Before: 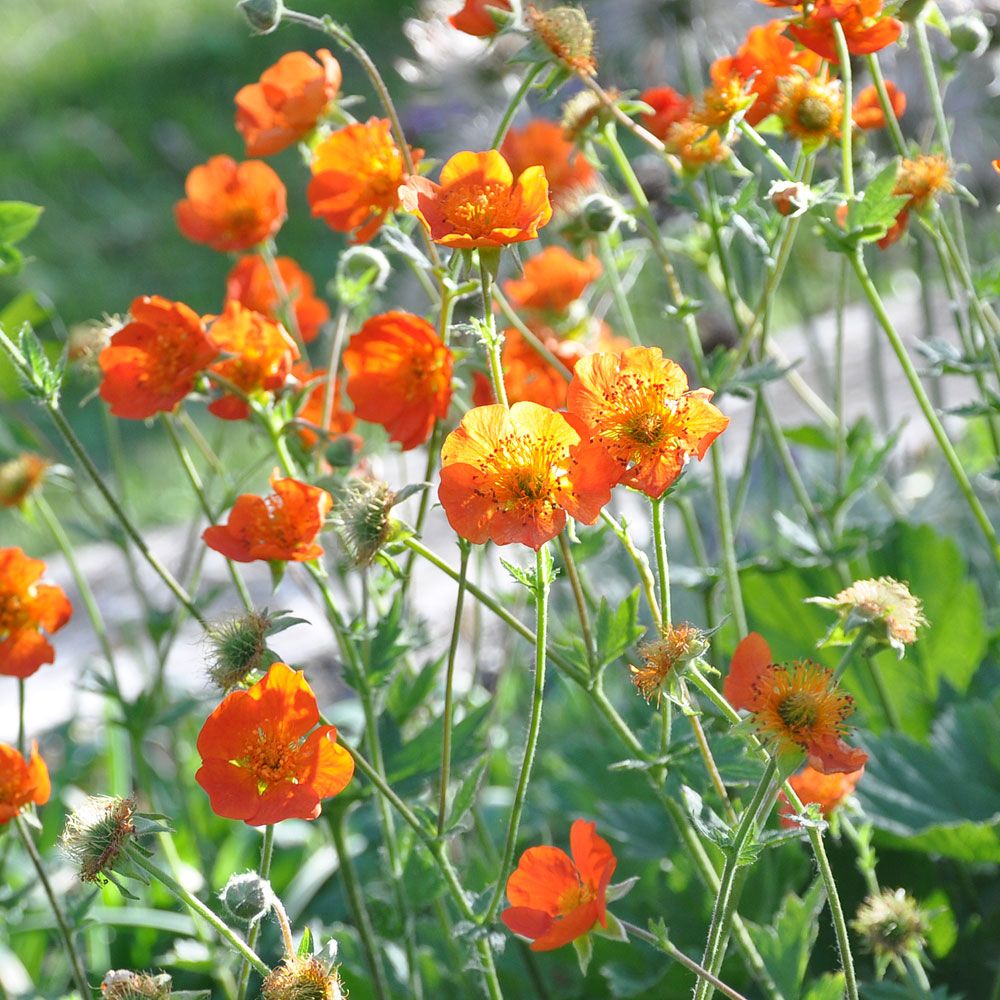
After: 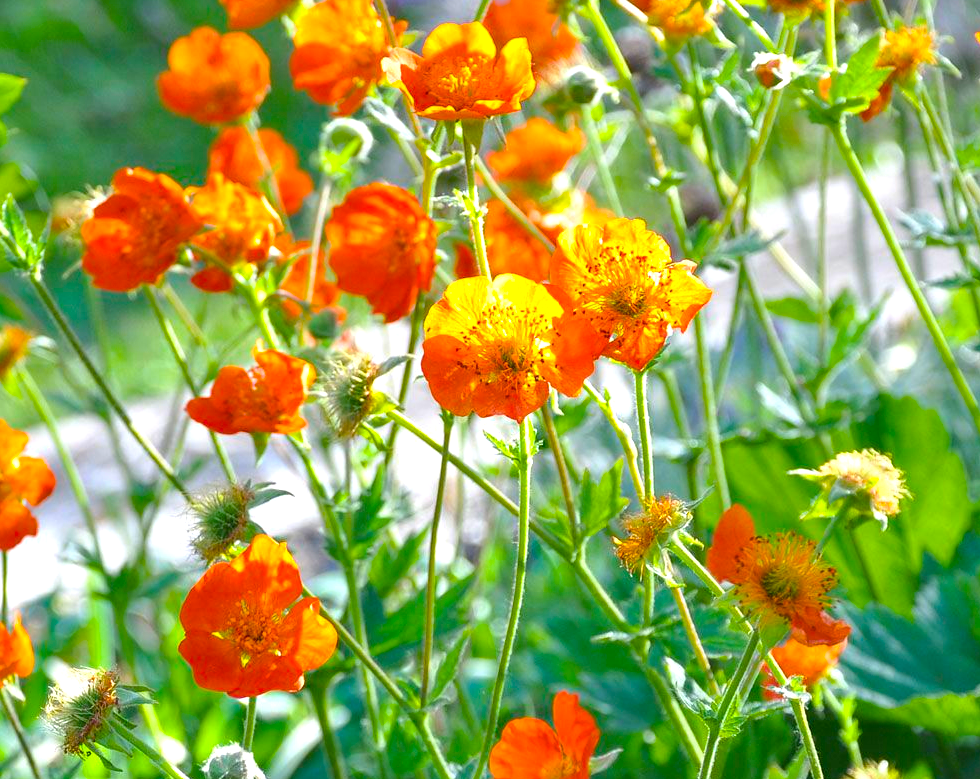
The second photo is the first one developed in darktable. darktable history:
exposure: exposure 0.377 EV, compensate exposure bias true, compensate highlight preservation false
color balance rgb: linear chroma grading › global chroma 15.053%, perceptual saturation grading › global saturation 35.792%, global vibrance 20%
crop and rotate: left 1.796%, top 12.83%, right 0.173%, bottom 9.27%
